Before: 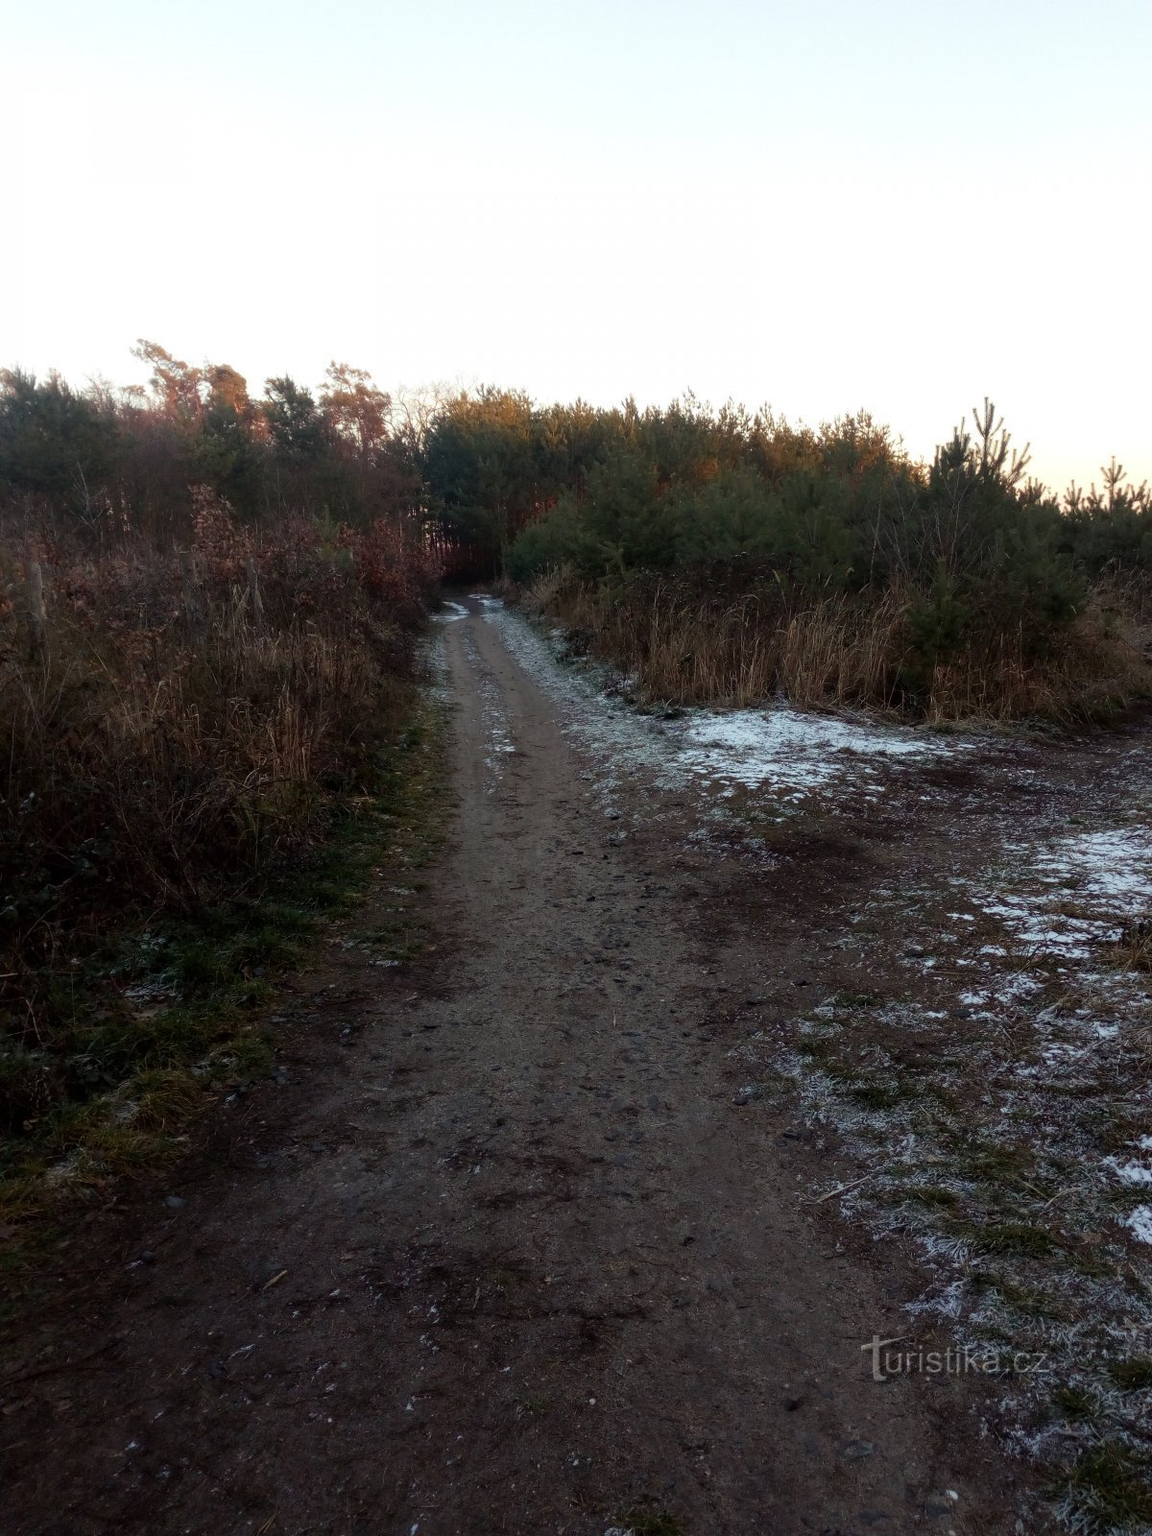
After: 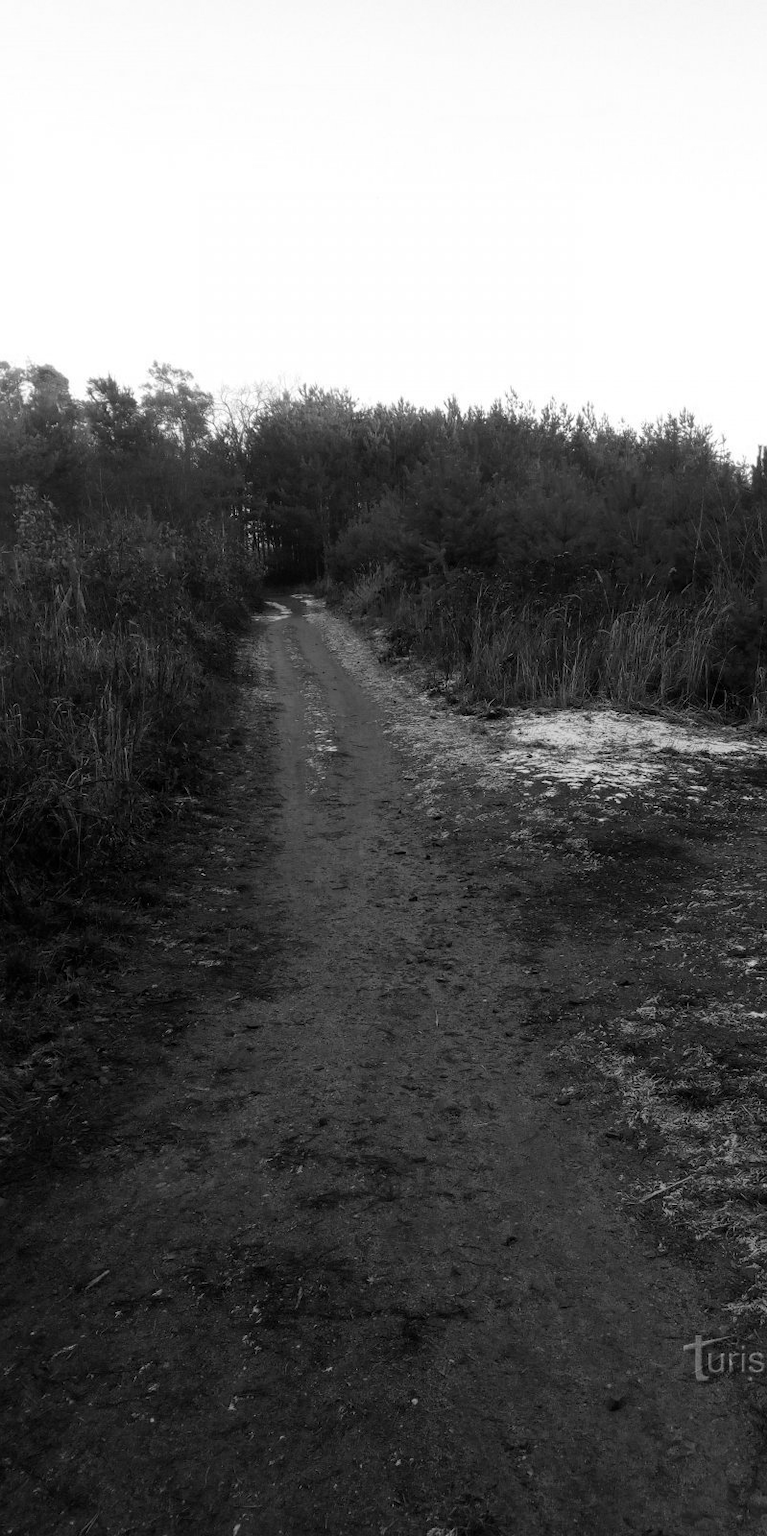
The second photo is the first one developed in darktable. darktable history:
crop: left 15.419%, right 17.914%
monochrome: on, module defaults
